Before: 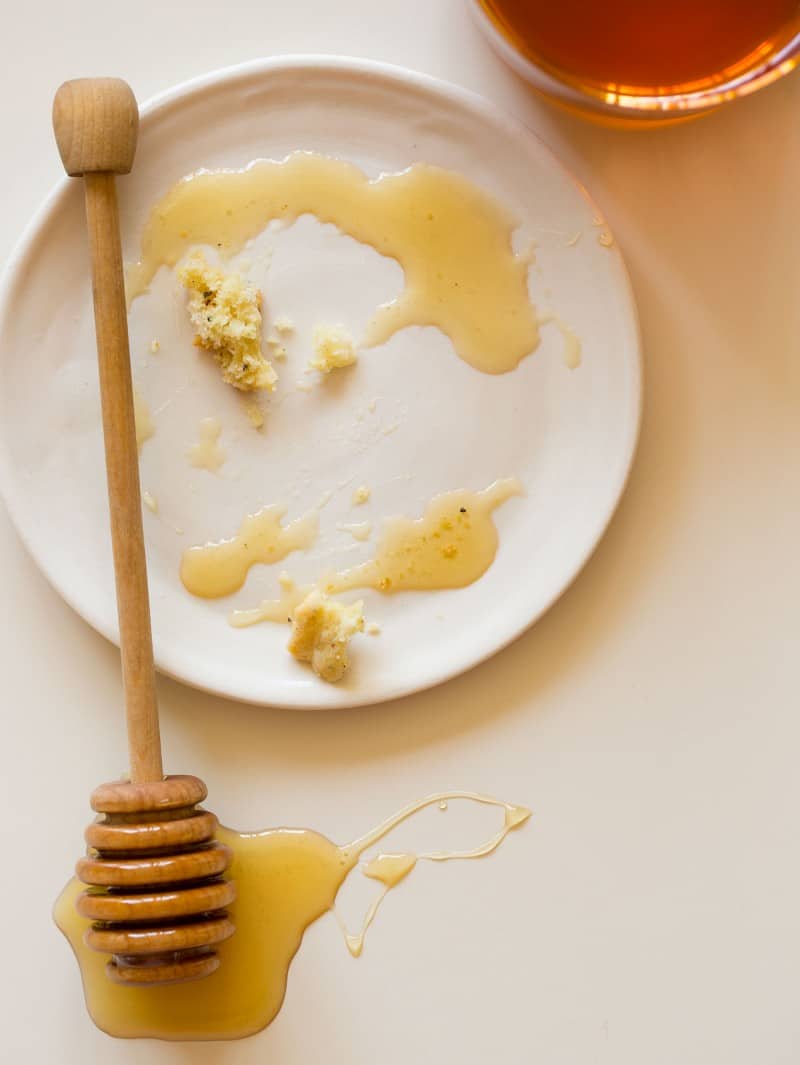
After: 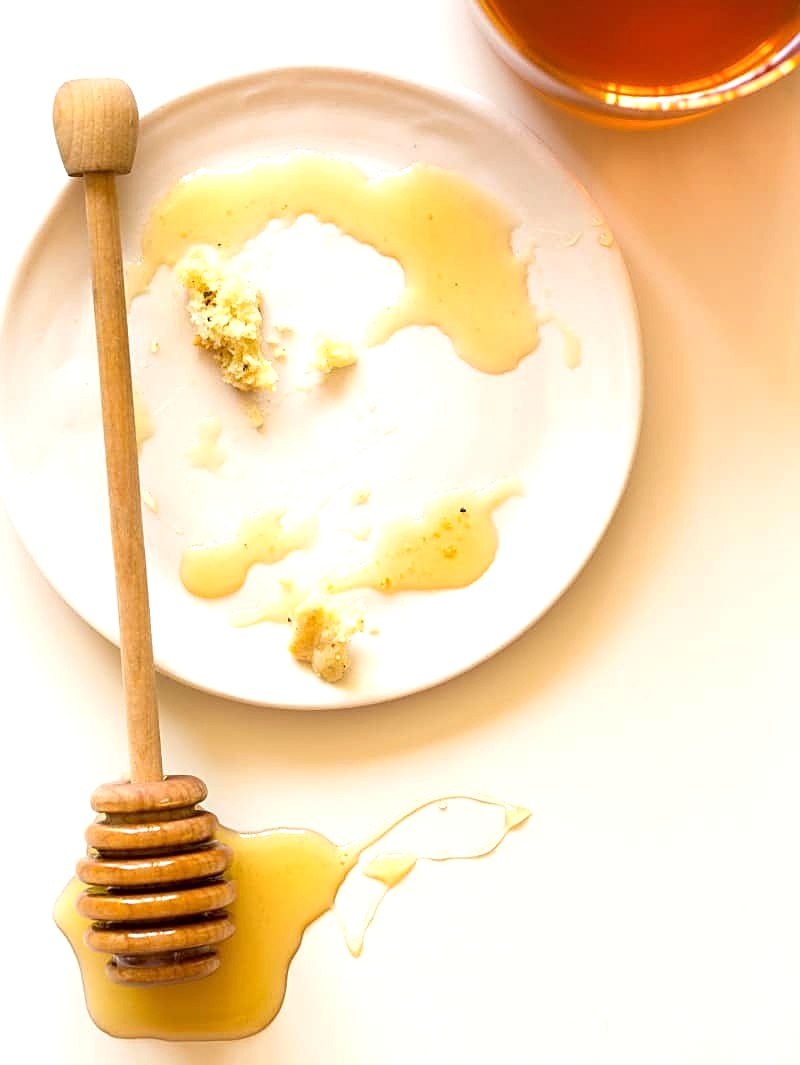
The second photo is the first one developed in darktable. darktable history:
sharpen: on, module defaults
tone equalizer: -8 EV -0.712 EV, -7 EV -0.69 EV, -6 EV -0.587 EV, -5 EV -0.42 EV, -3 EV 0.382 EV, -2 EV 0.6 EV, -1 EV 0.696 EV, +0 EV 0.722 EV, smoothing diameter 24.91%, edges refinement/feathering 8.79, preserve details guided filter
